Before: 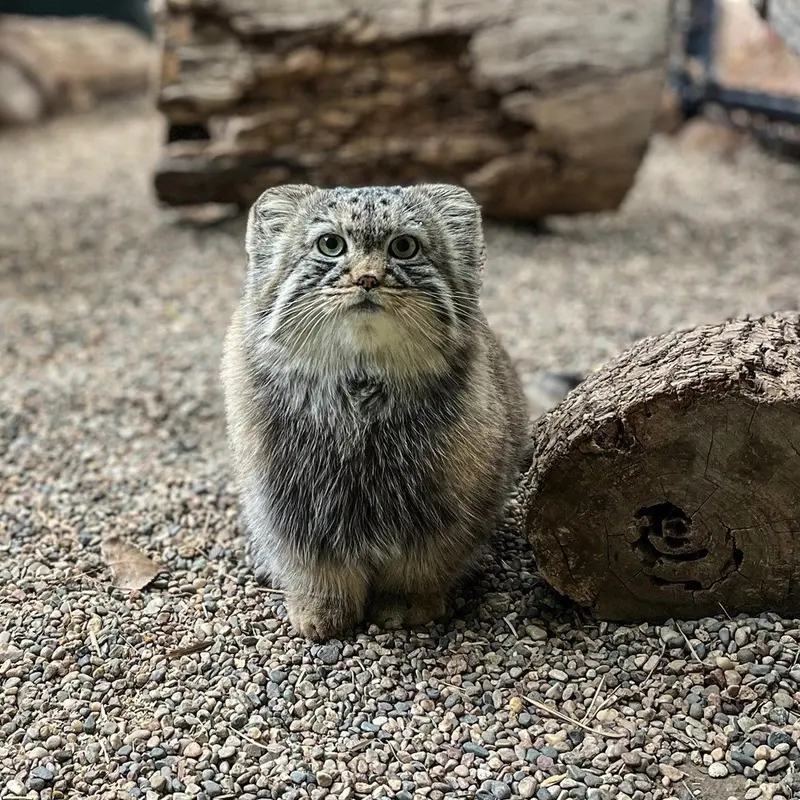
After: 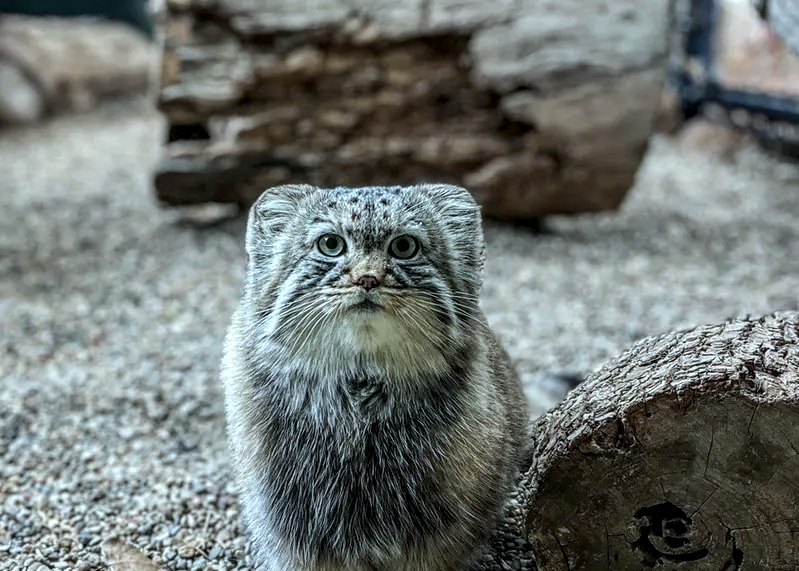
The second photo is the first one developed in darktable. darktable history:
local contrast: detail 130%
color calibration: illuminant Planckian (black body), x 0.375, y 0.373, temperature 4117 K
crop: bottom 28.576%
